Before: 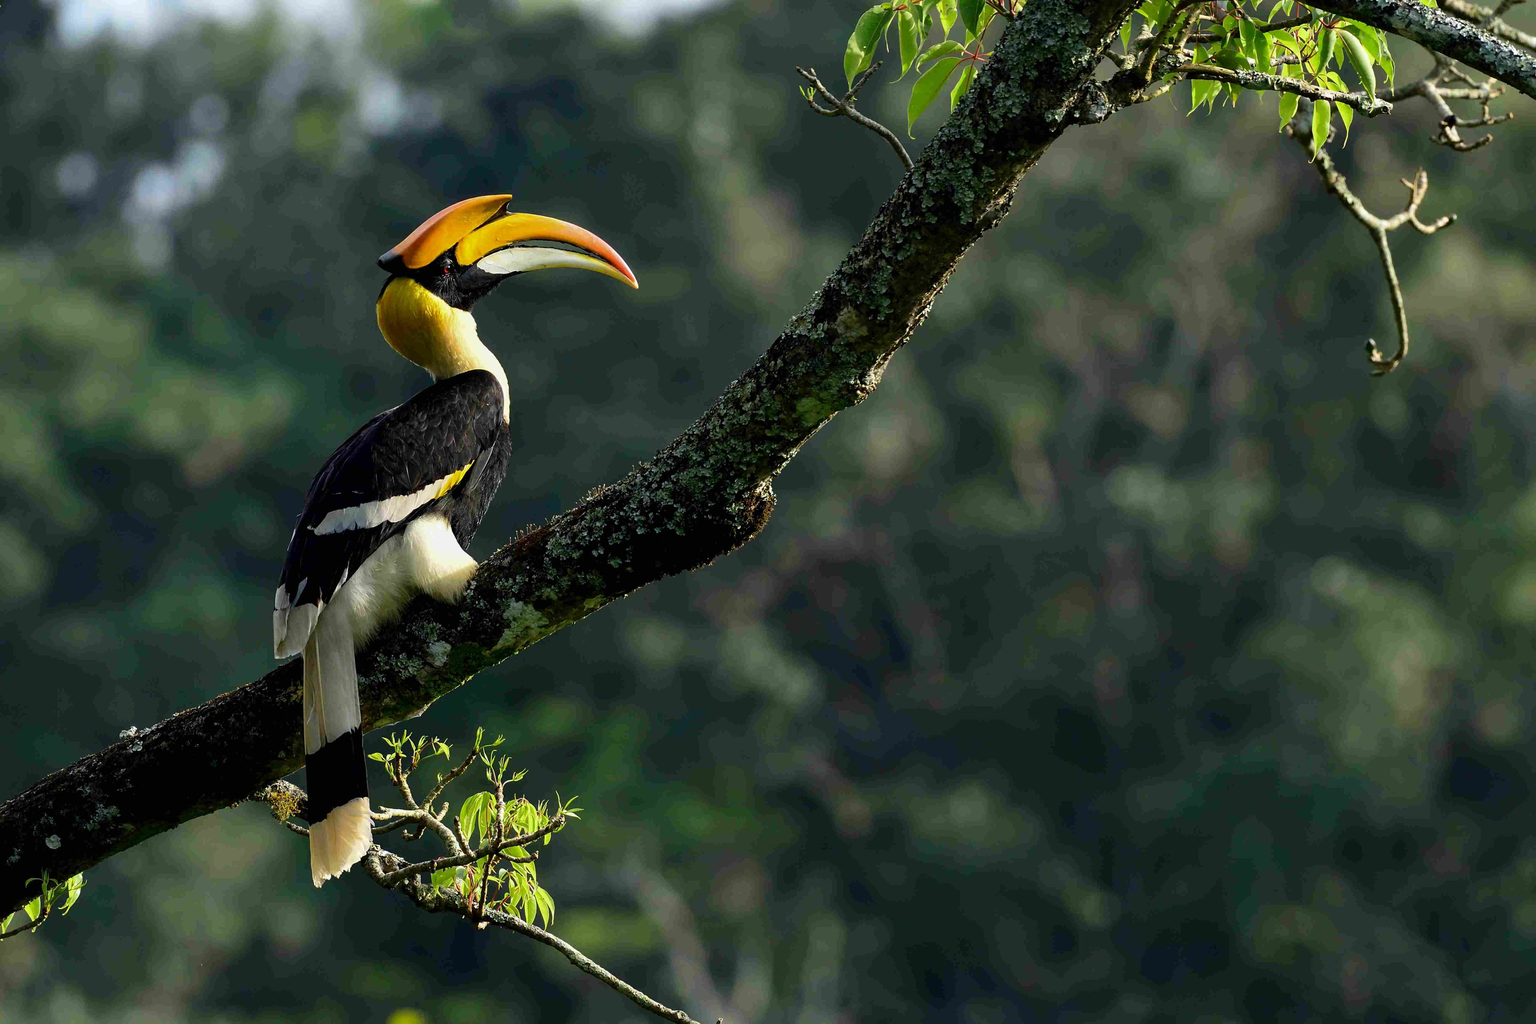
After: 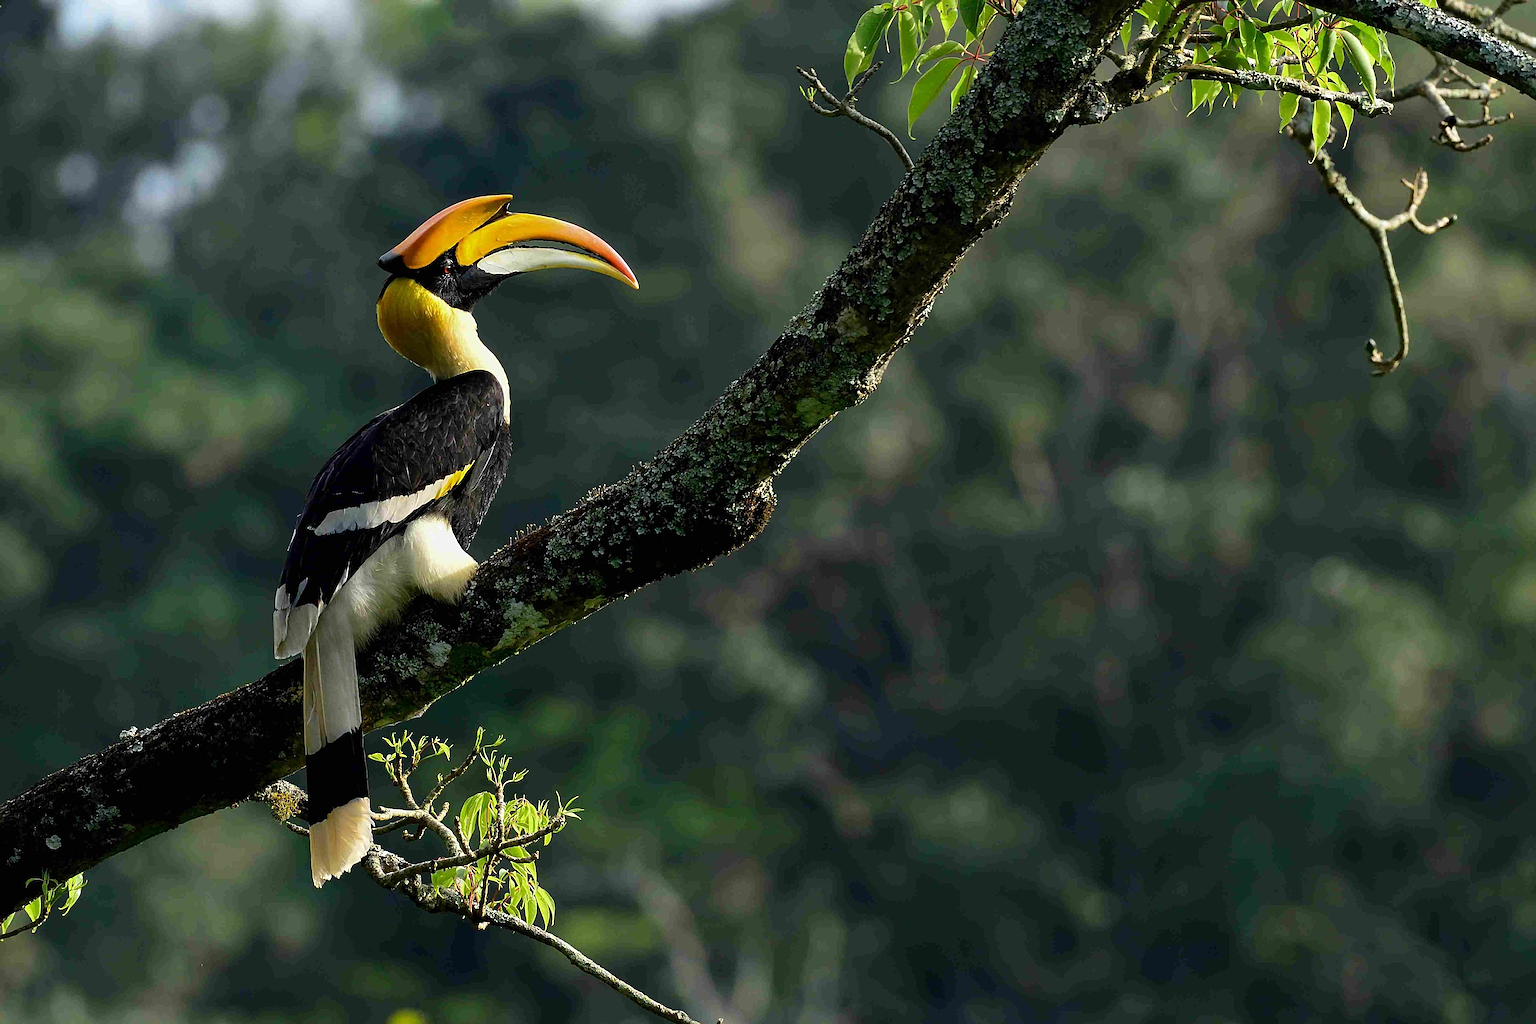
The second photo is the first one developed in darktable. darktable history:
tone equalizer: on, module defaults
sharpen: amount 0.6
